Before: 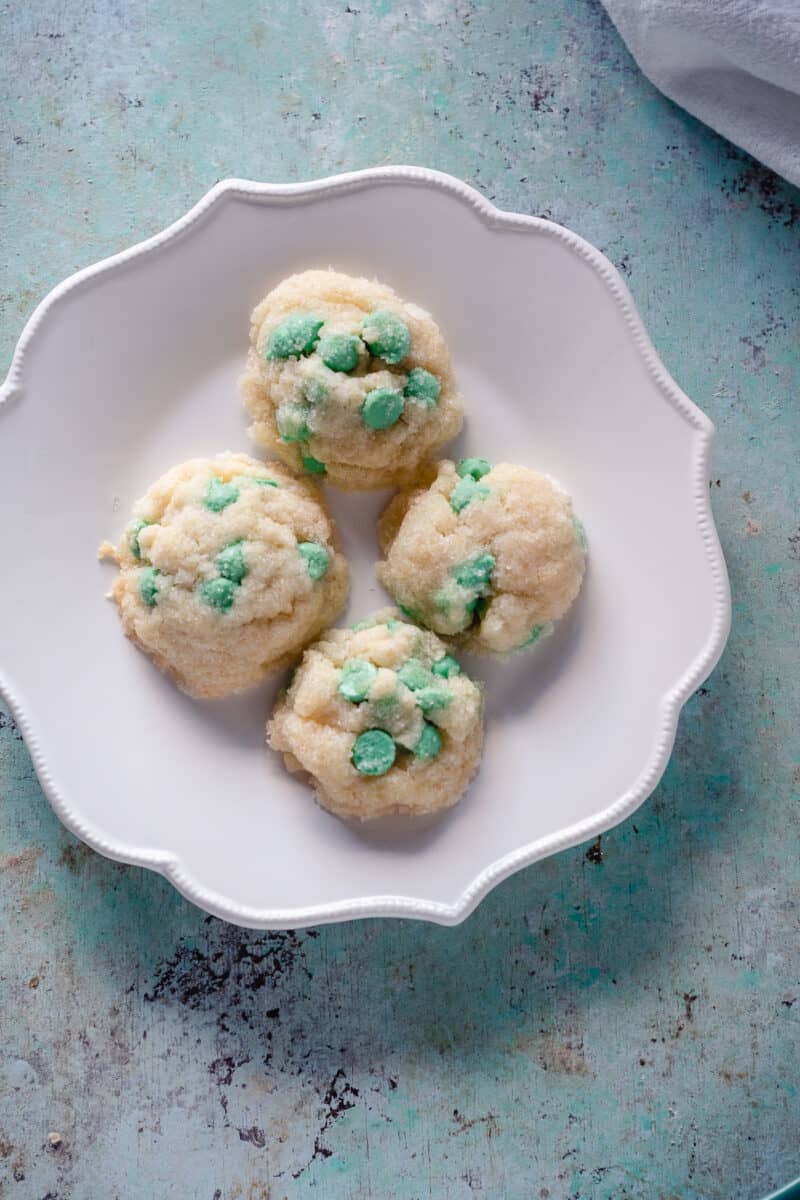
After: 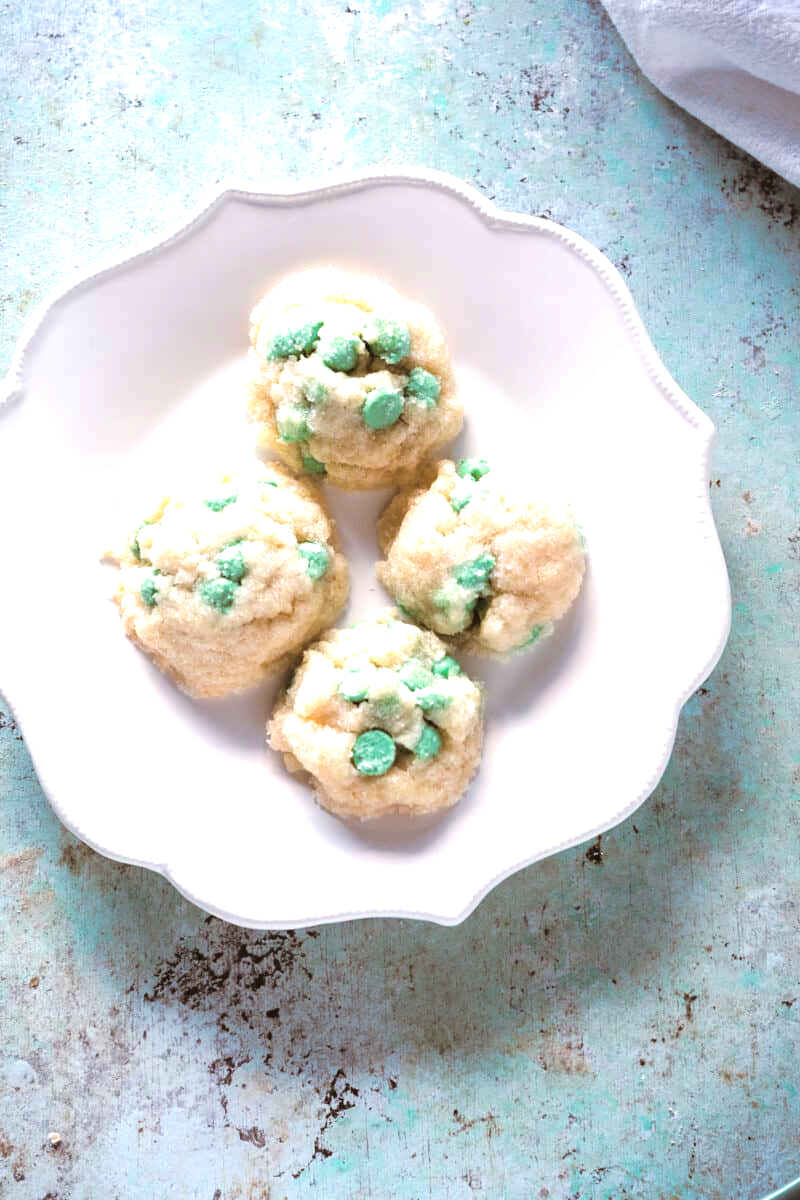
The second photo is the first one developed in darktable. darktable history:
exposure: black level correction 0, exposure 1.015 EV, compensate exposure bias true, compensate highlight preservation false
split-toning: shadows › hue 32.4°, shadows › saturation 0.51, highlights › hue 180°, highlights › saturation 0, balance -60.17, compress 55.19%
